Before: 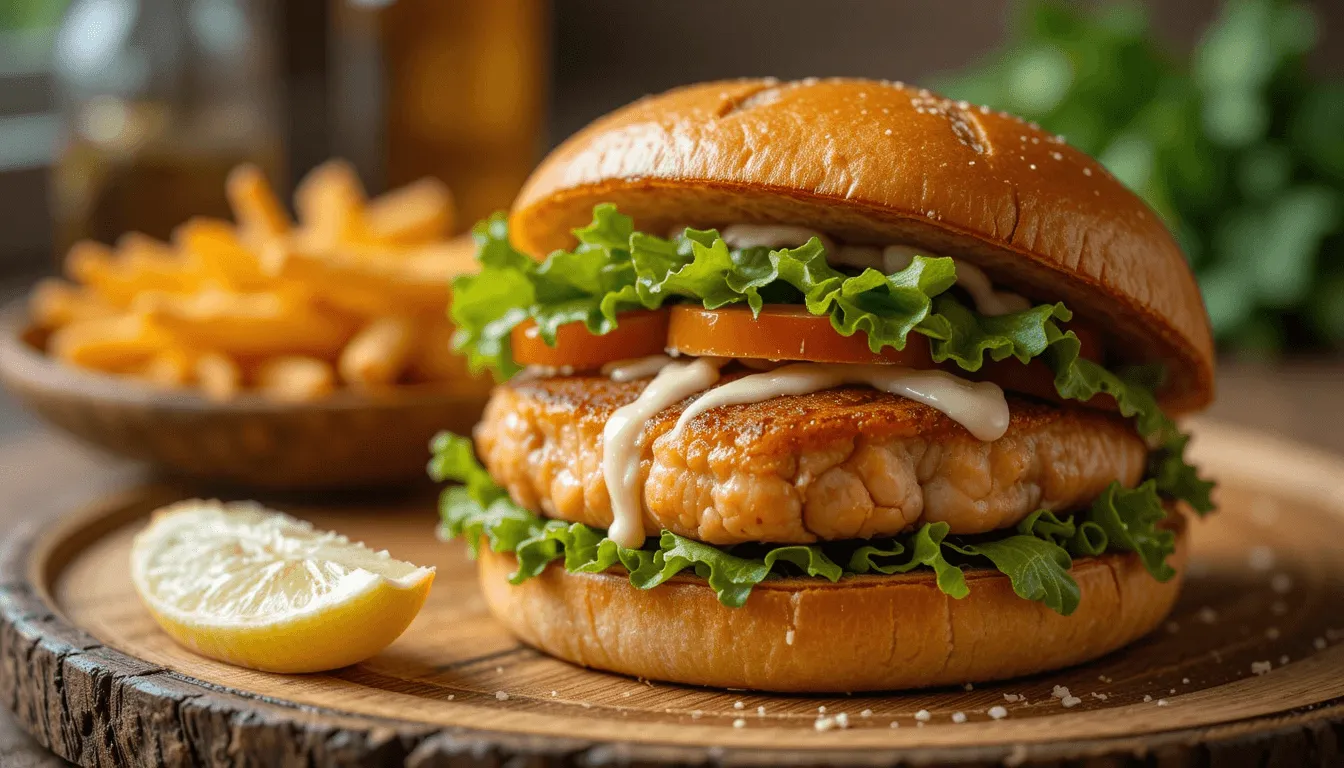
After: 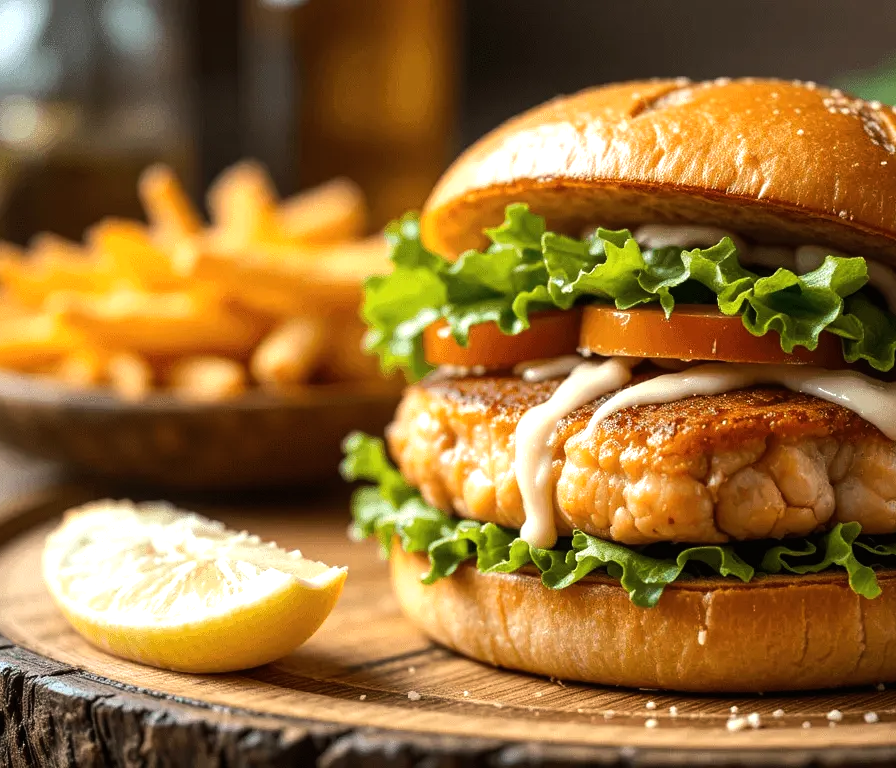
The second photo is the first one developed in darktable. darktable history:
tone equalizer: -8 EV -0.75 EV, -7 EV -0.7 EV, -6 EV -0.6 EV, -5 EV -0.4 EV, -3 EV 0.4 EV, -2 EV 0.6 EV, -1 EV 0.7 EV, +0 EV 0.75 EV, edges refinement/feathering 500, mask exposure compensation -1.57 EV, preserve details no
crop and rotate: left 6.617%, right 26.717%
